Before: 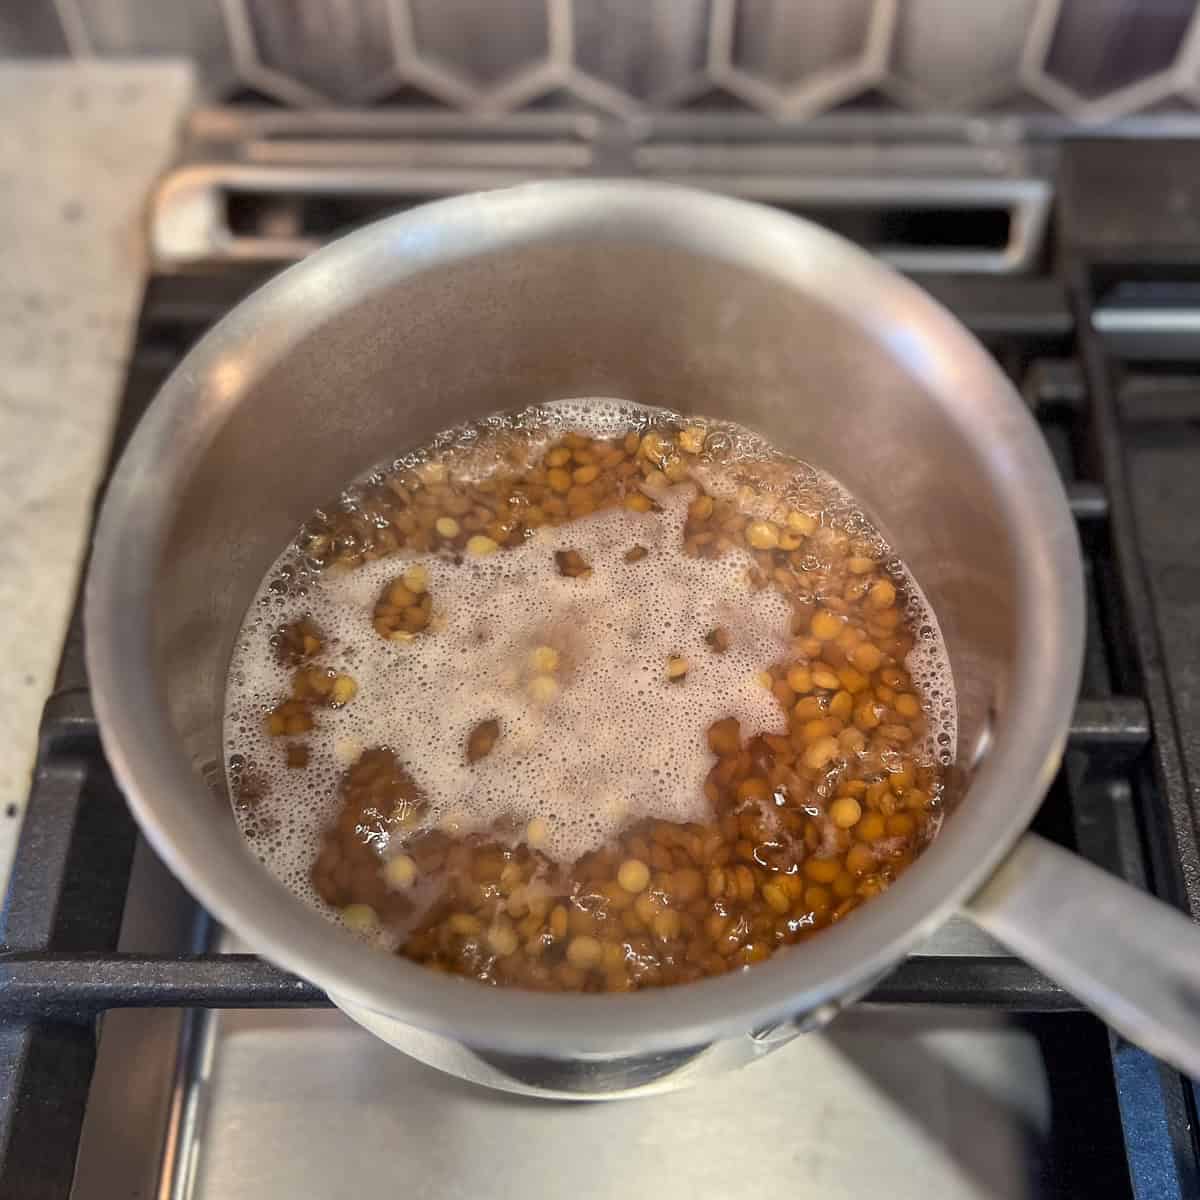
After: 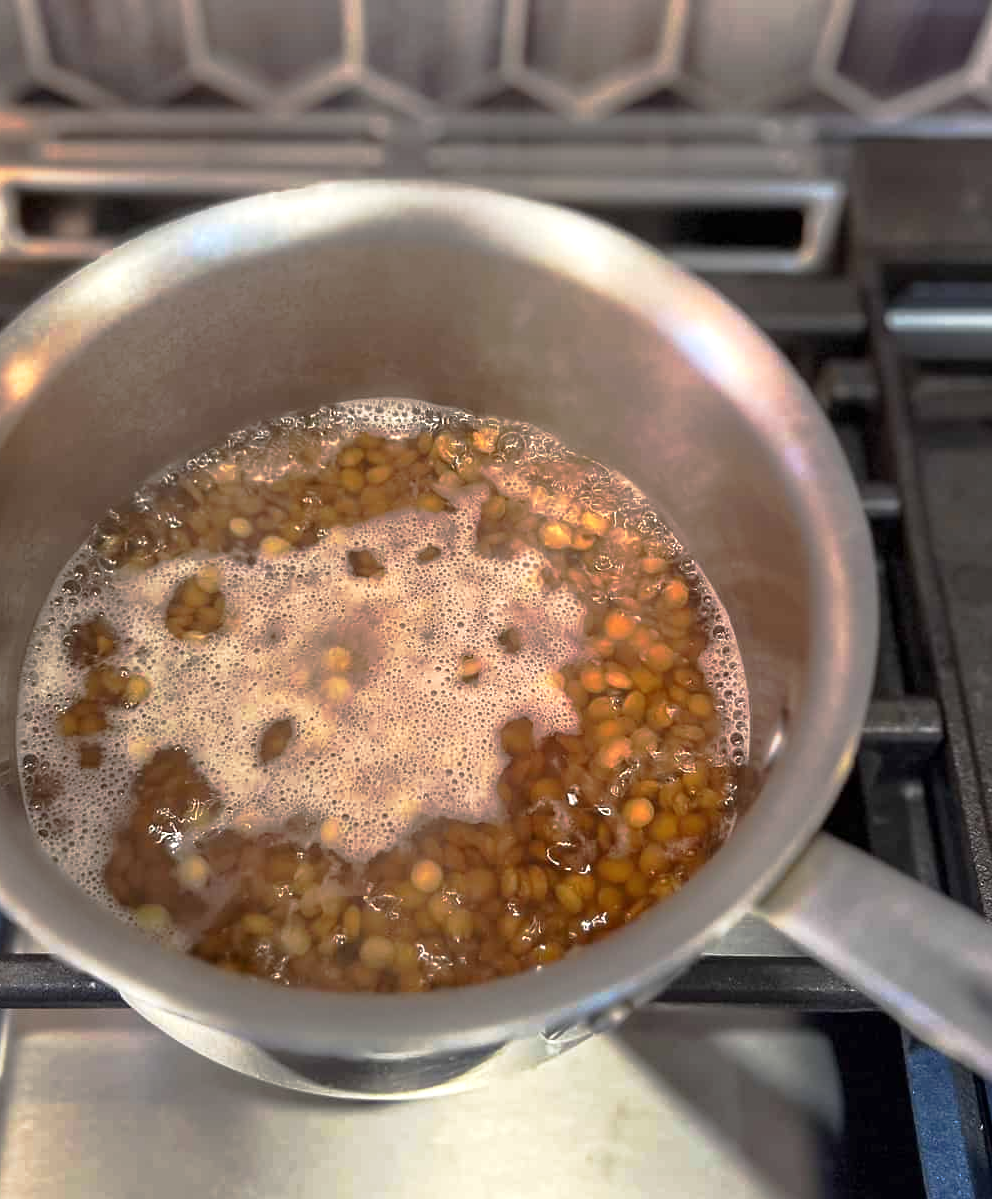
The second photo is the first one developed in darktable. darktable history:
exposure: exposure 0.345 EV, compensate exposure bias true, compensate highlight preservation false
tone curve: curves: ch0 [(0, 0) (0.48, 0.431) (0.7, 0.609) (0.864, 0.854) (1, 1)], preserve colors none
crop: left 17.269%, bottom 0.04%
